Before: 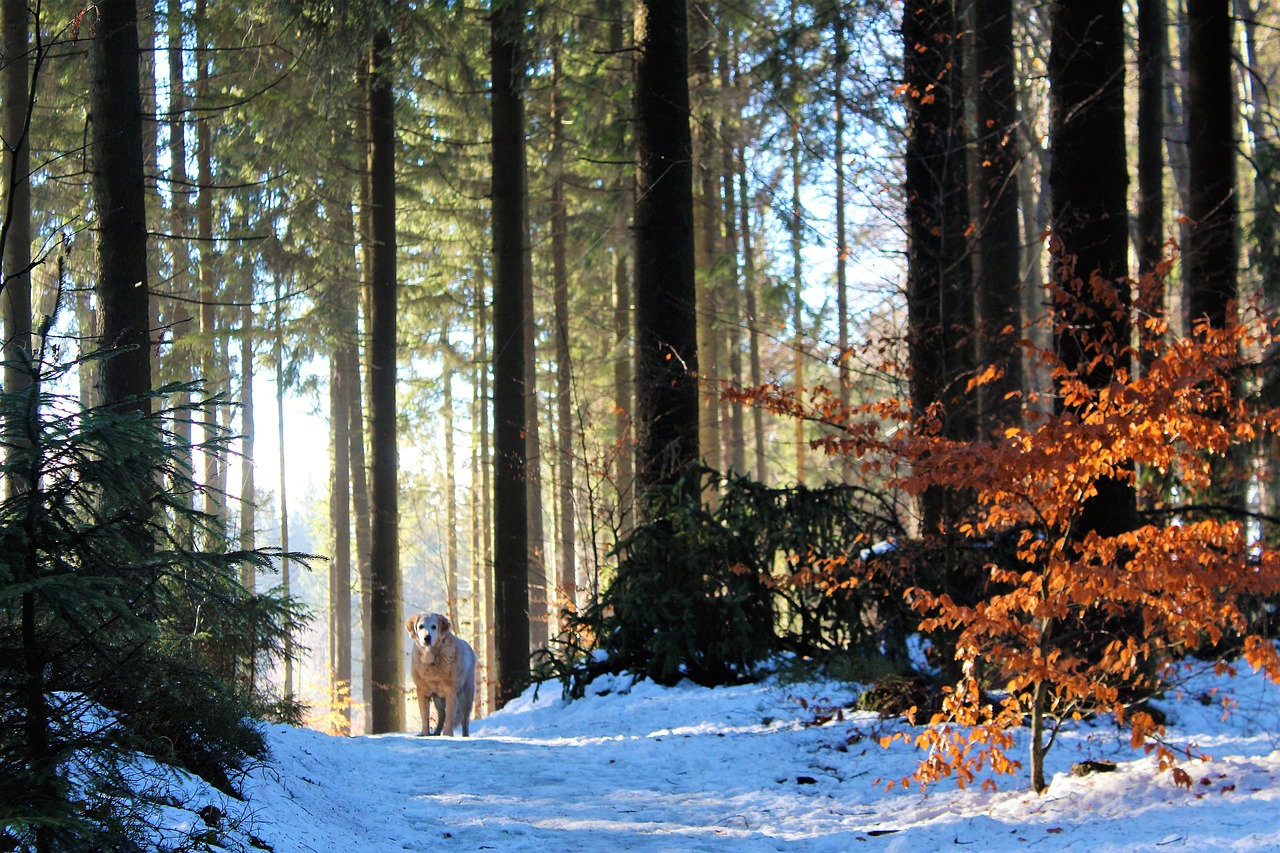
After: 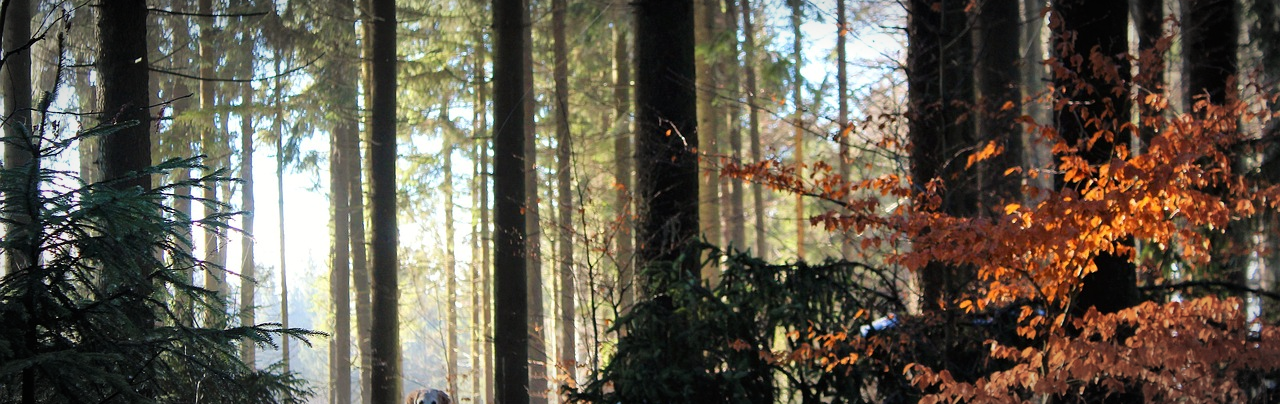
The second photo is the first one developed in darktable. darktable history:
crop and rotate: top 26.447%, bottom 26.141%
vignetting: automatic ratio true
